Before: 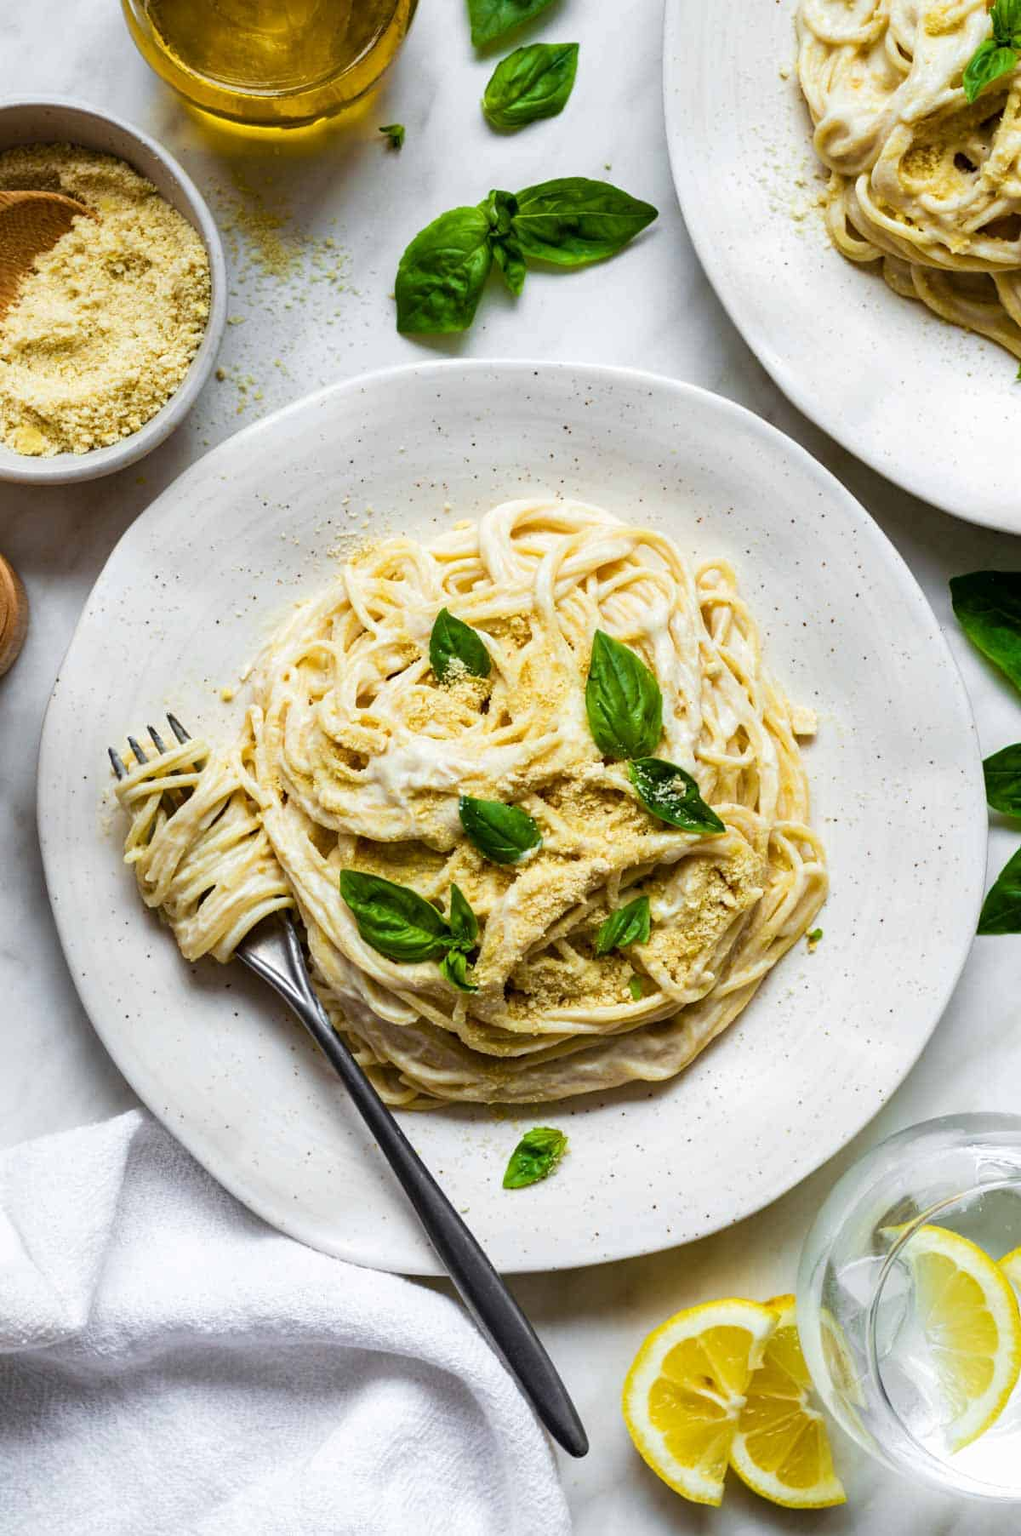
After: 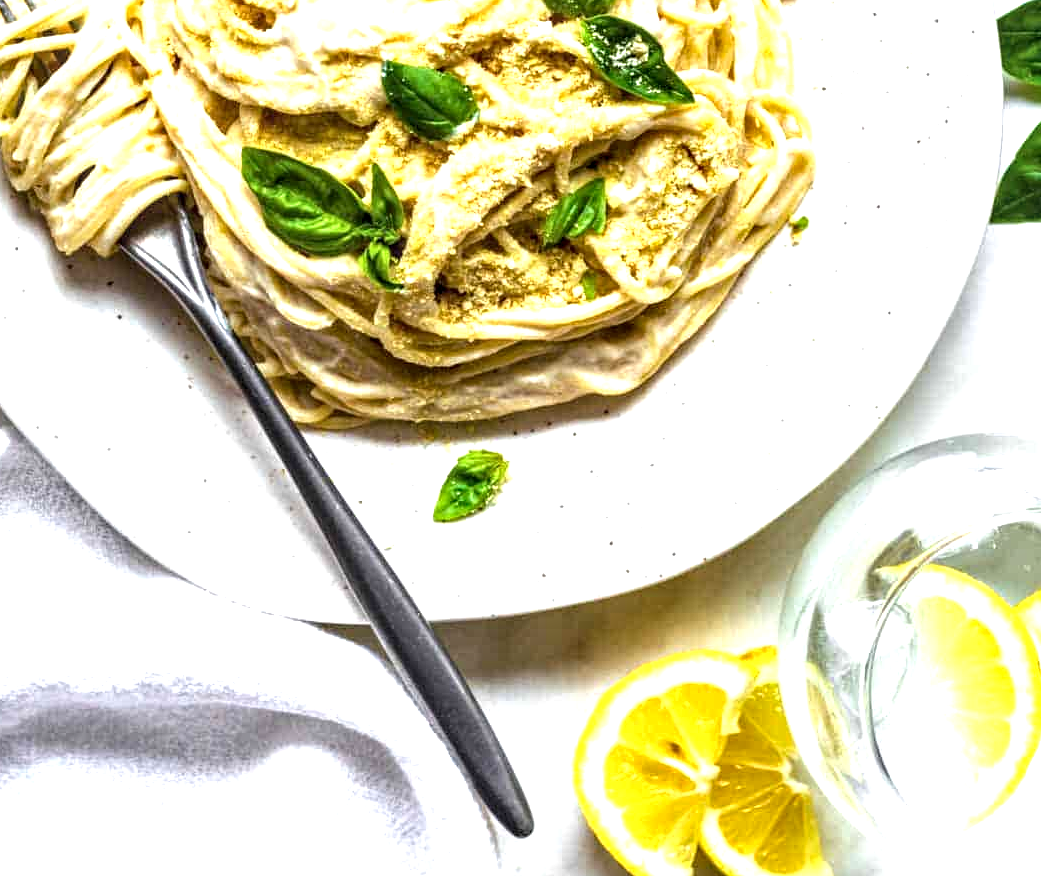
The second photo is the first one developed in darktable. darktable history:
exposure: black level correction 0, exposure 1.001 EV, compensate highlight preservation false
crop and rotate: left 13.233%, top 48.577%, bottom 2.839%
local contrast: detail 150%
